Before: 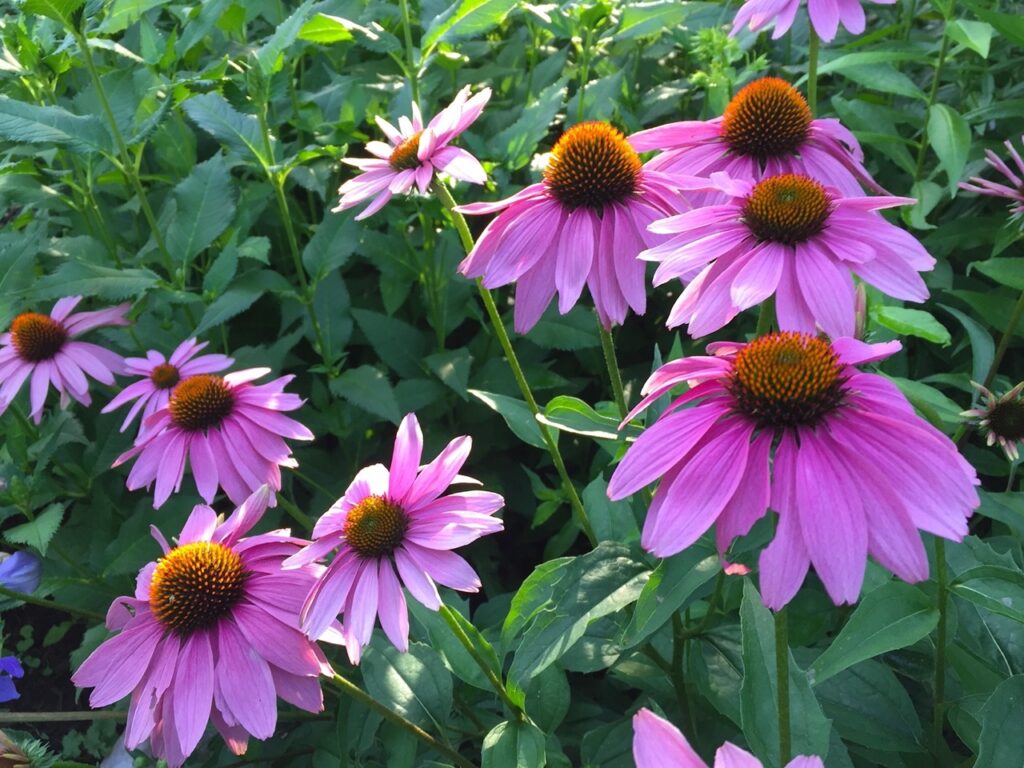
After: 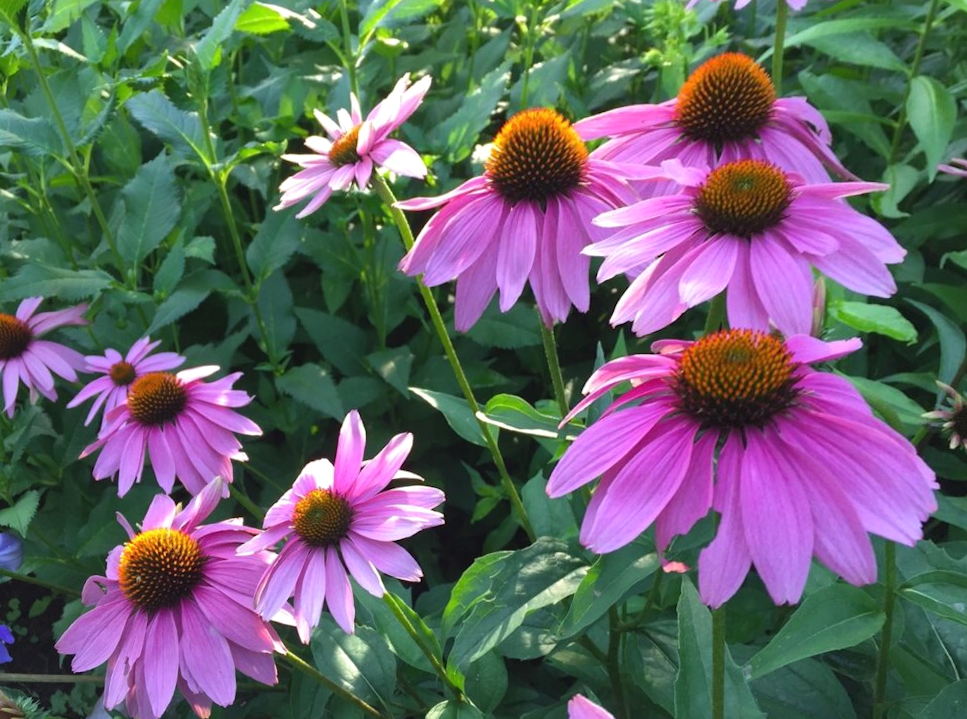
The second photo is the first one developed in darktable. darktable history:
exposure: black level correction -0.001, exposure 0.08 EV, compensate highlight preservation false
rotate and perspective: rotation 0.062°, lens shift (vertical) 0.115, lens shift (horizontal) -0.133, crop left 0.047, crop right 0.94, crop top 0.061, crop bottom 0.94
